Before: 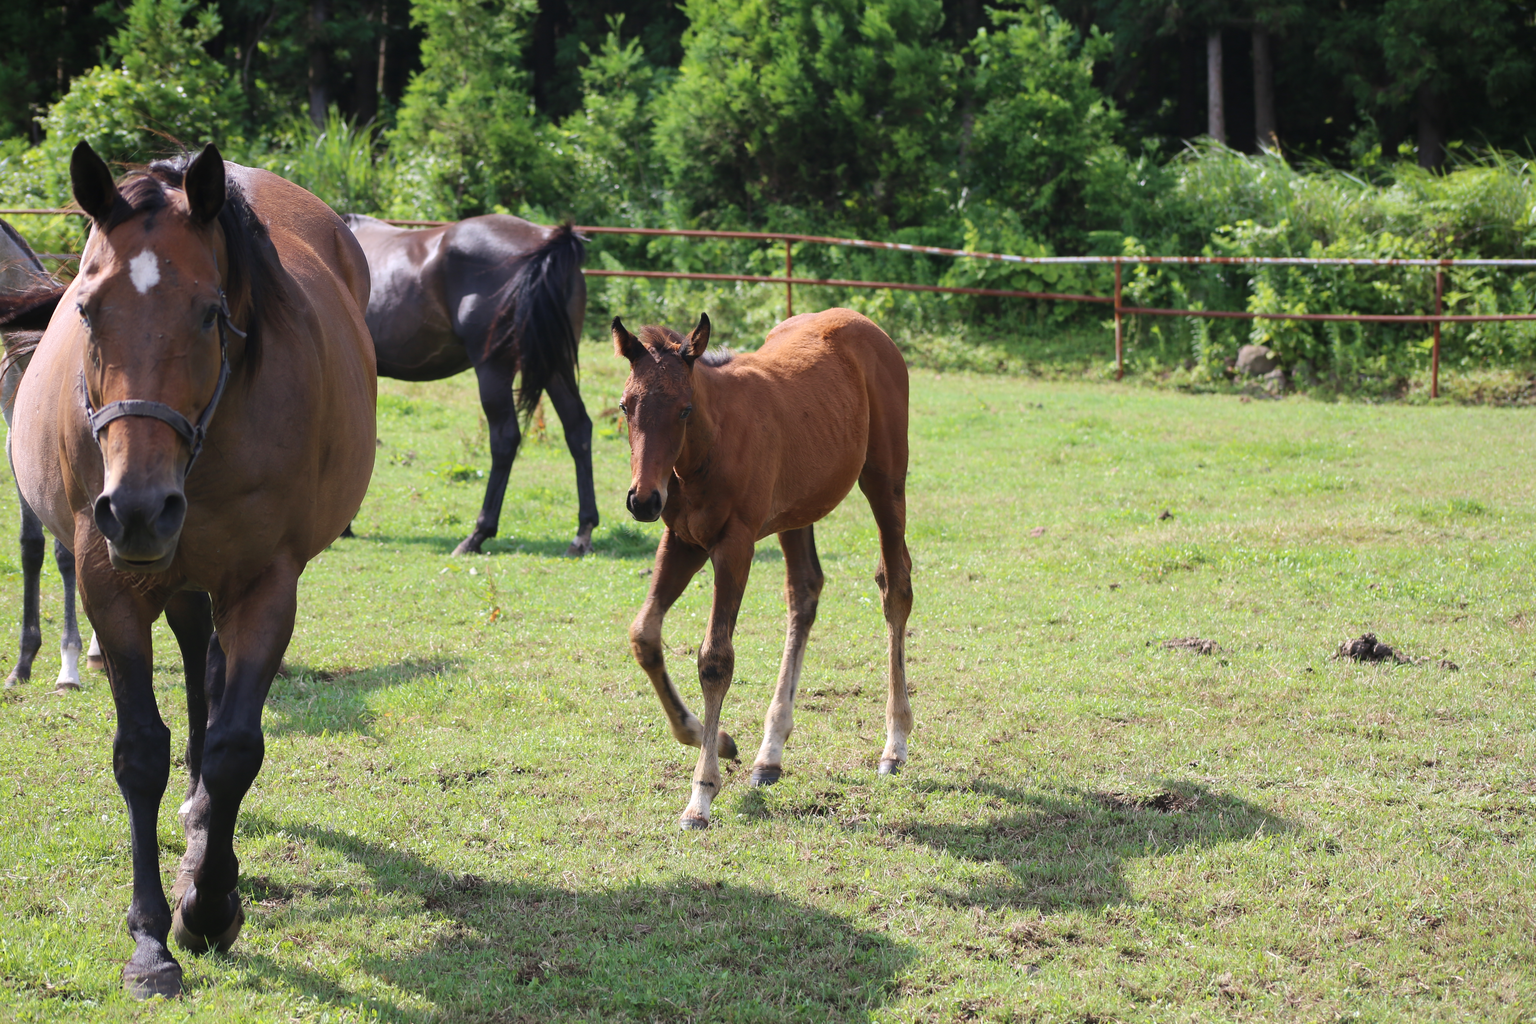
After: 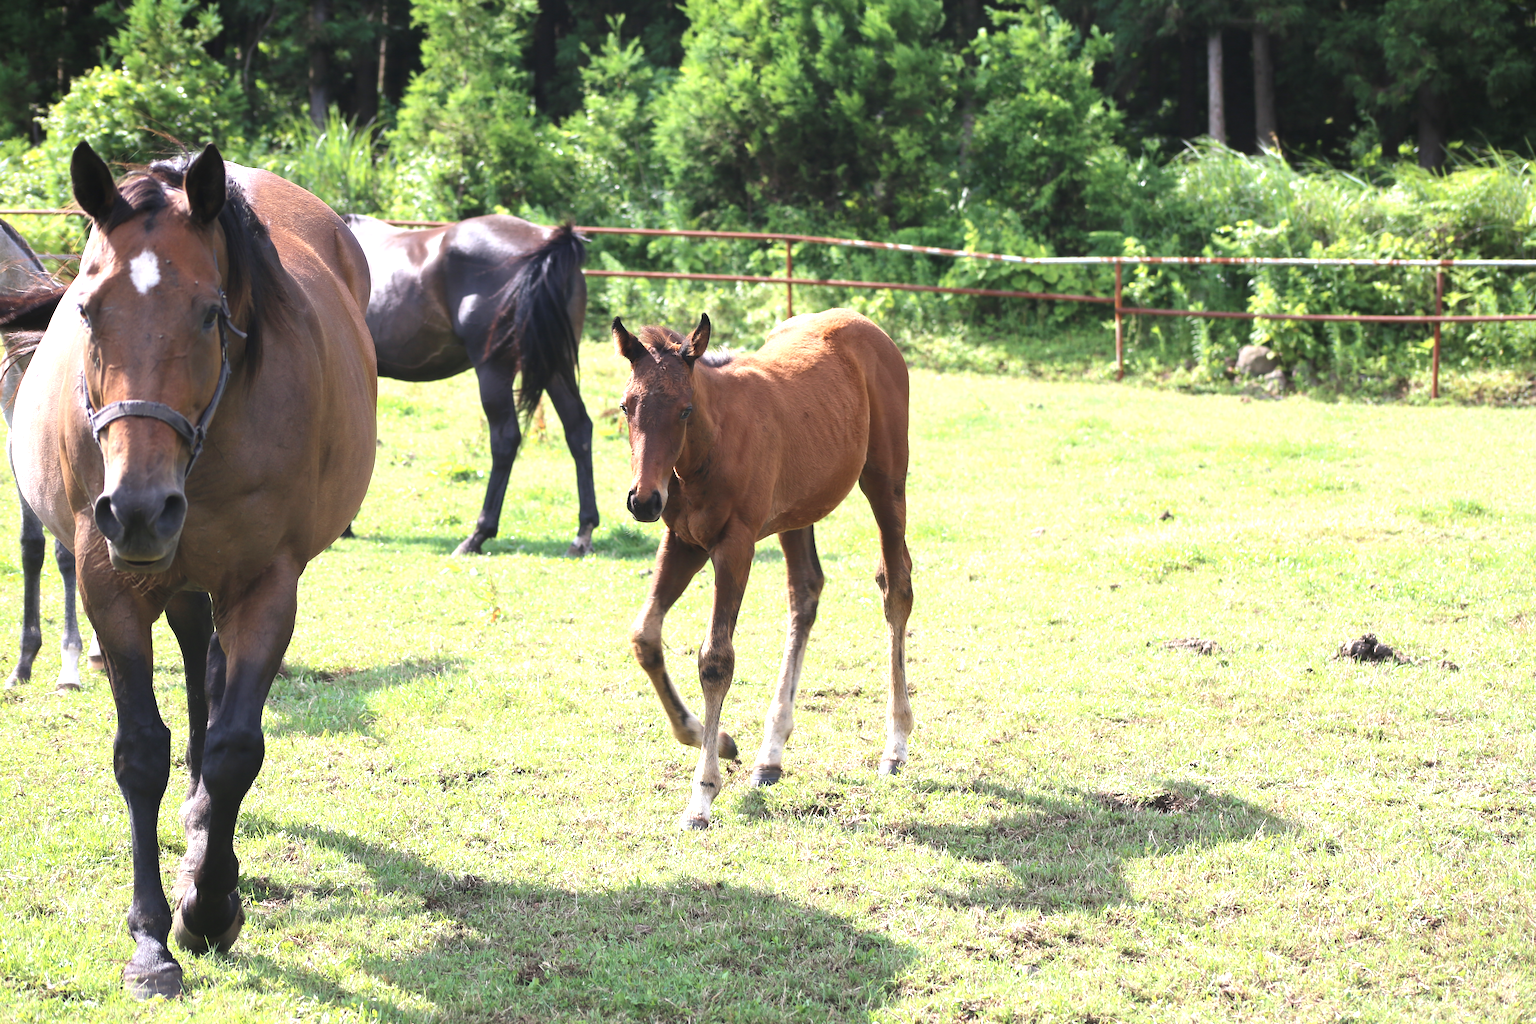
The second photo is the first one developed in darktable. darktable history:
exposure: black level correction 0, exposure 1.026 EV, compensate highlight preservation false
contrast brightness saturation: saturation -0.097
